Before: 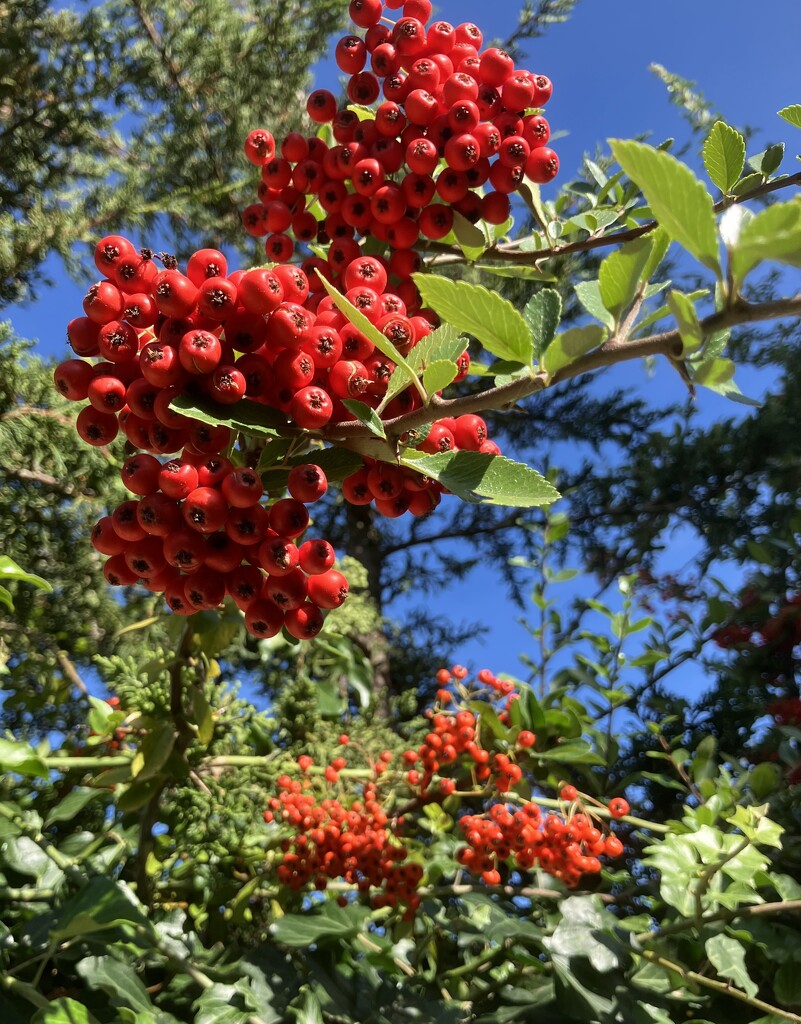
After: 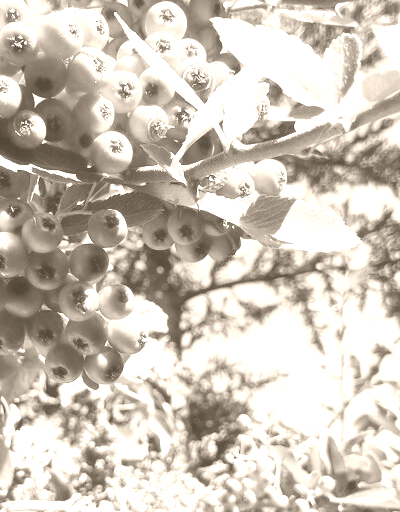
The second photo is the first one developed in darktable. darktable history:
tone curve: curves: ch0 [(0, 0) (0.526, 0.642) (1, 1)], color space Lab, linked channels, preserve colors none
white balance: red 0.98, blue 1.61
crop: left 25%, top 25%, right 25%, bottom 25%
exposure: black level correction 0, exposure 0.5 EV, compensate highlight preservation false
colorize: hue 34.49°, saturation 35.33%, source mix 100%, version 1
